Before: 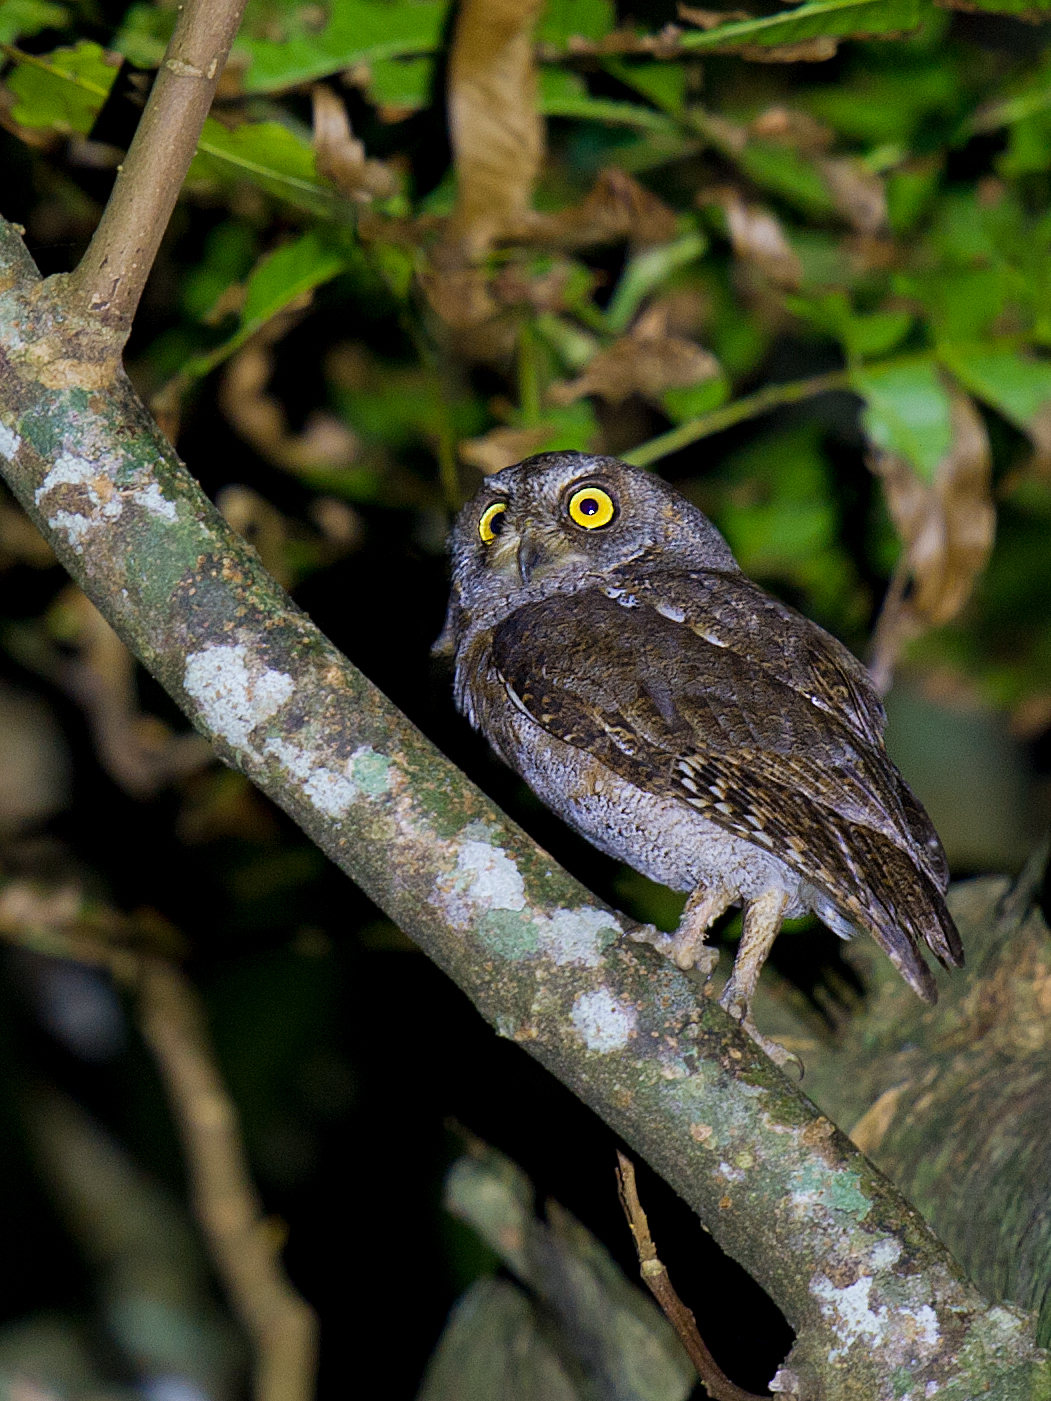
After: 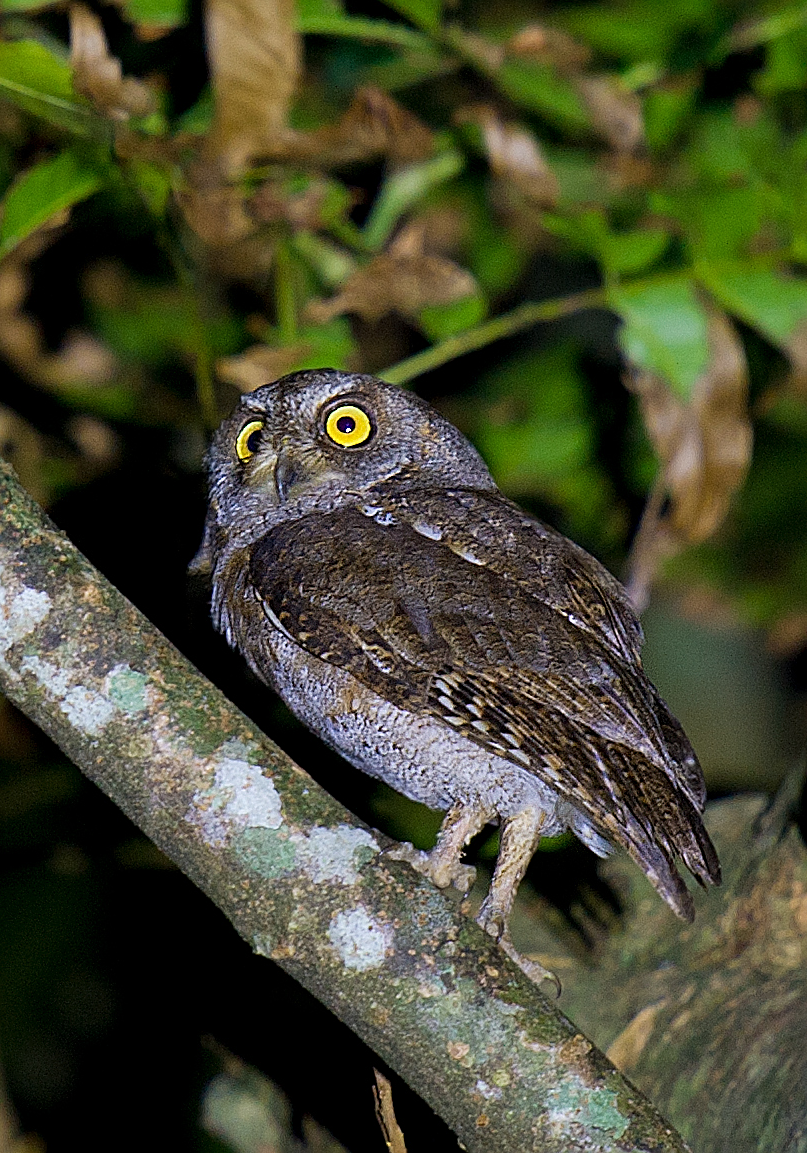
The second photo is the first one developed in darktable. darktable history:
sharpen: on, module defaults
crop: left 23.157%, top 5.907%, bottom 11.769%
tone equalizer: on, module defaults
